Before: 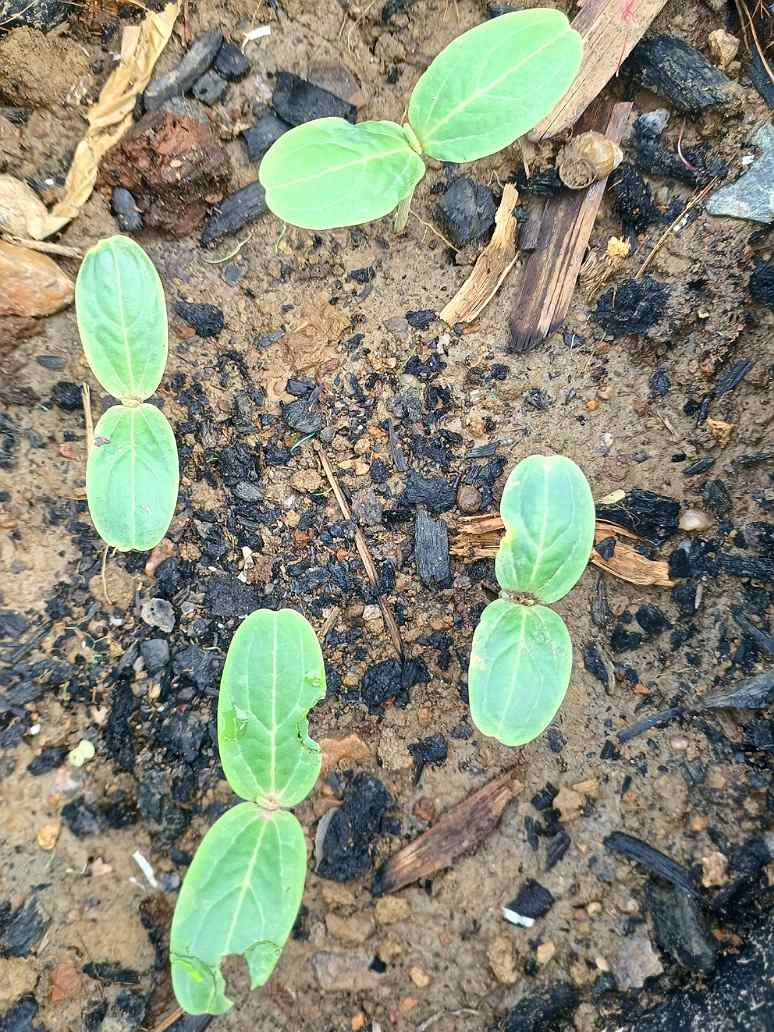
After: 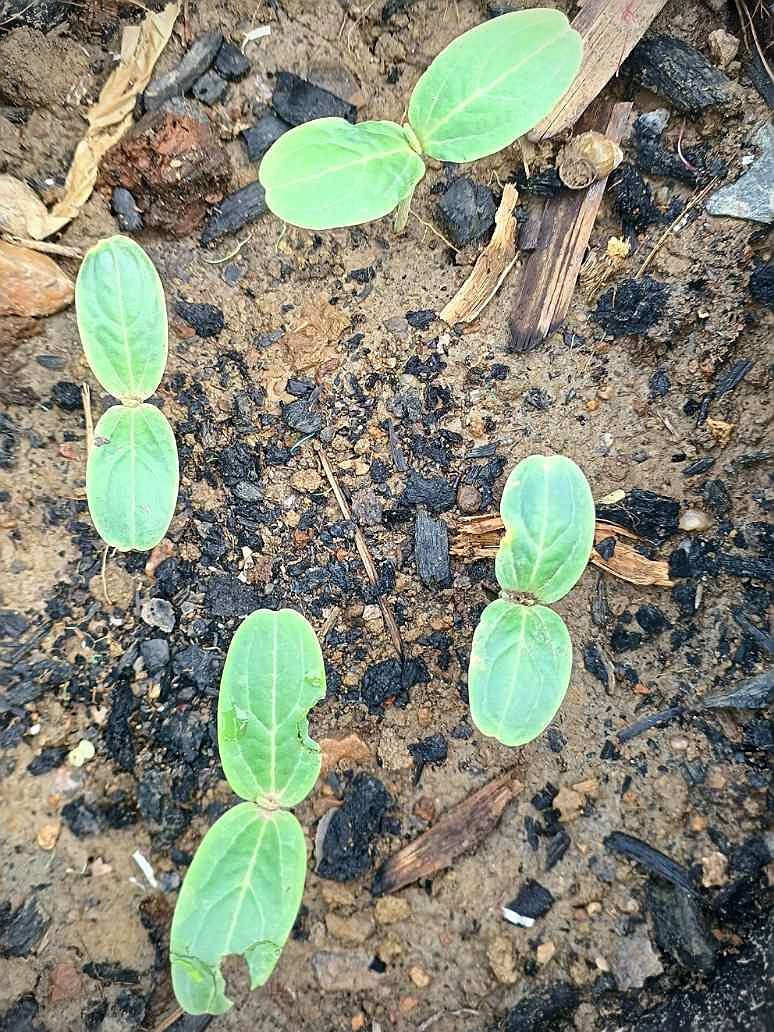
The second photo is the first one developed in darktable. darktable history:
sharpen: radius 1.843, amount 0.411, threshold 1.155
vignetting: fall-off radius 61.22%, saturation -0.651, dithering 8-bit output, unbound false
